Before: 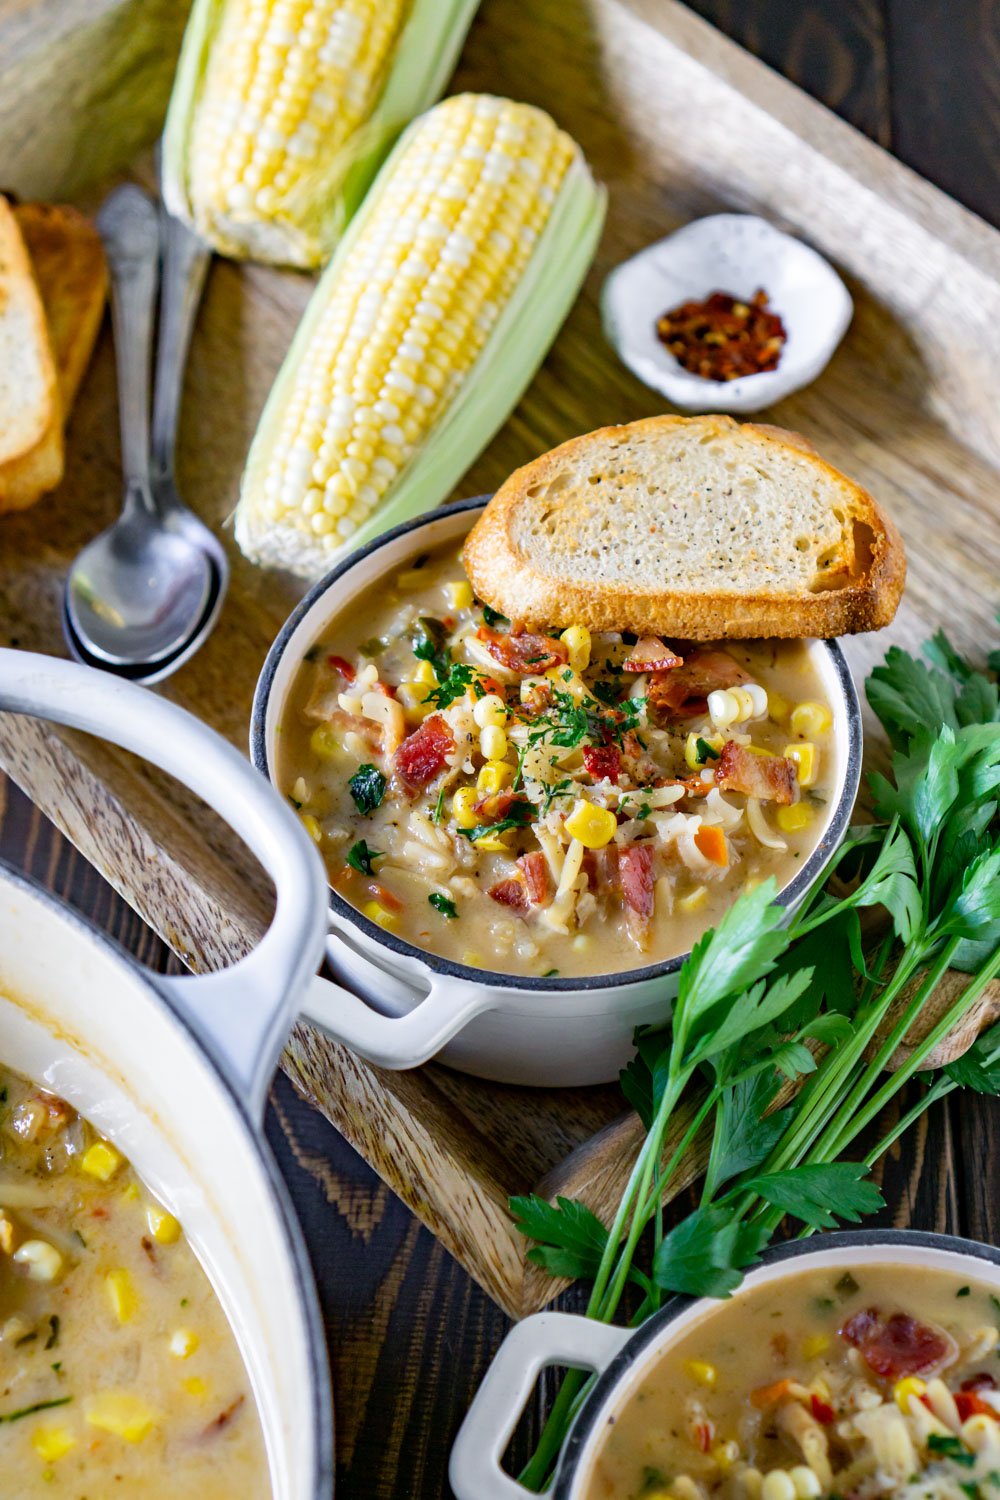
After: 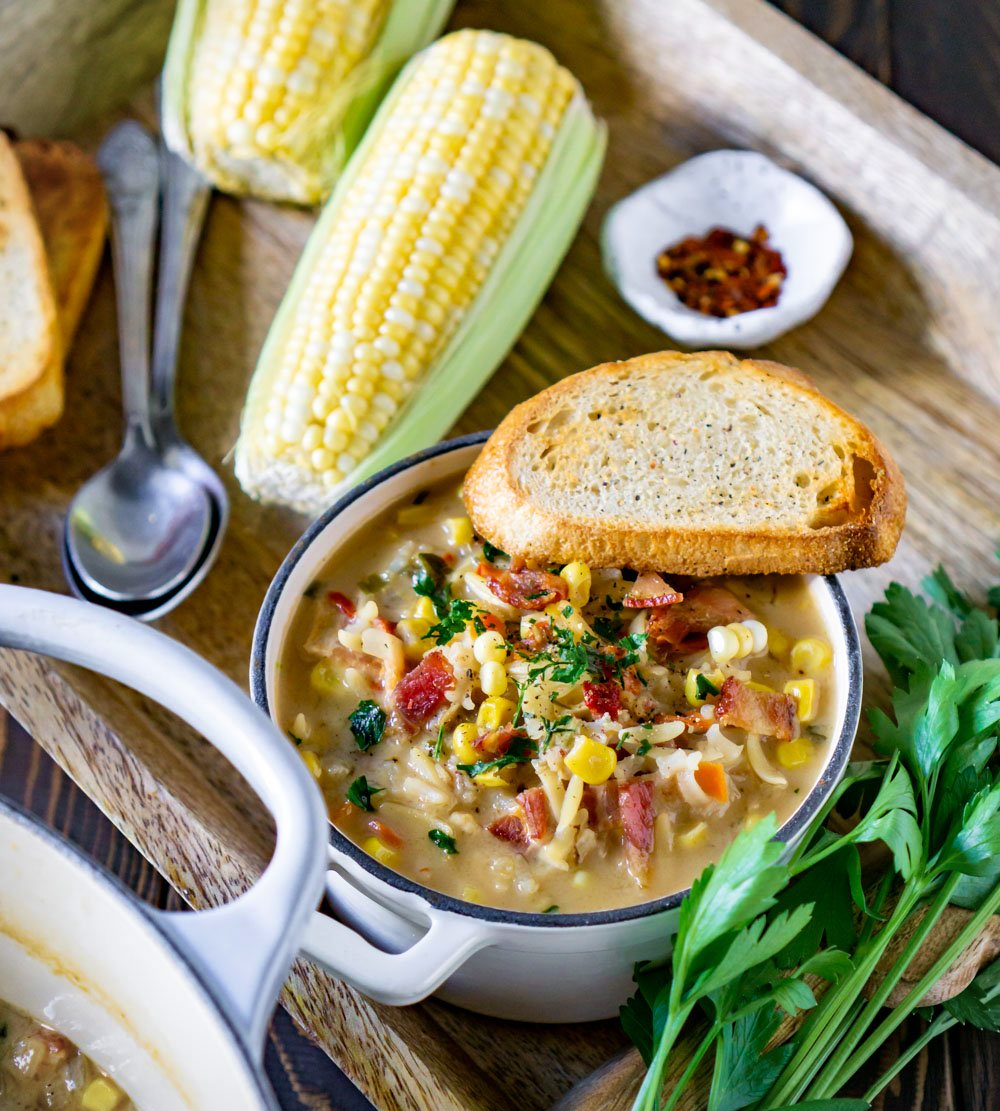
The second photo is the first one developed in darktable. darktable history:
velvia: on, module defaults
crop: top 4.281%, bottom 21.615%
vignetting: fall-off start 101%, fall-off radius 65.13%, automatic ratio true
